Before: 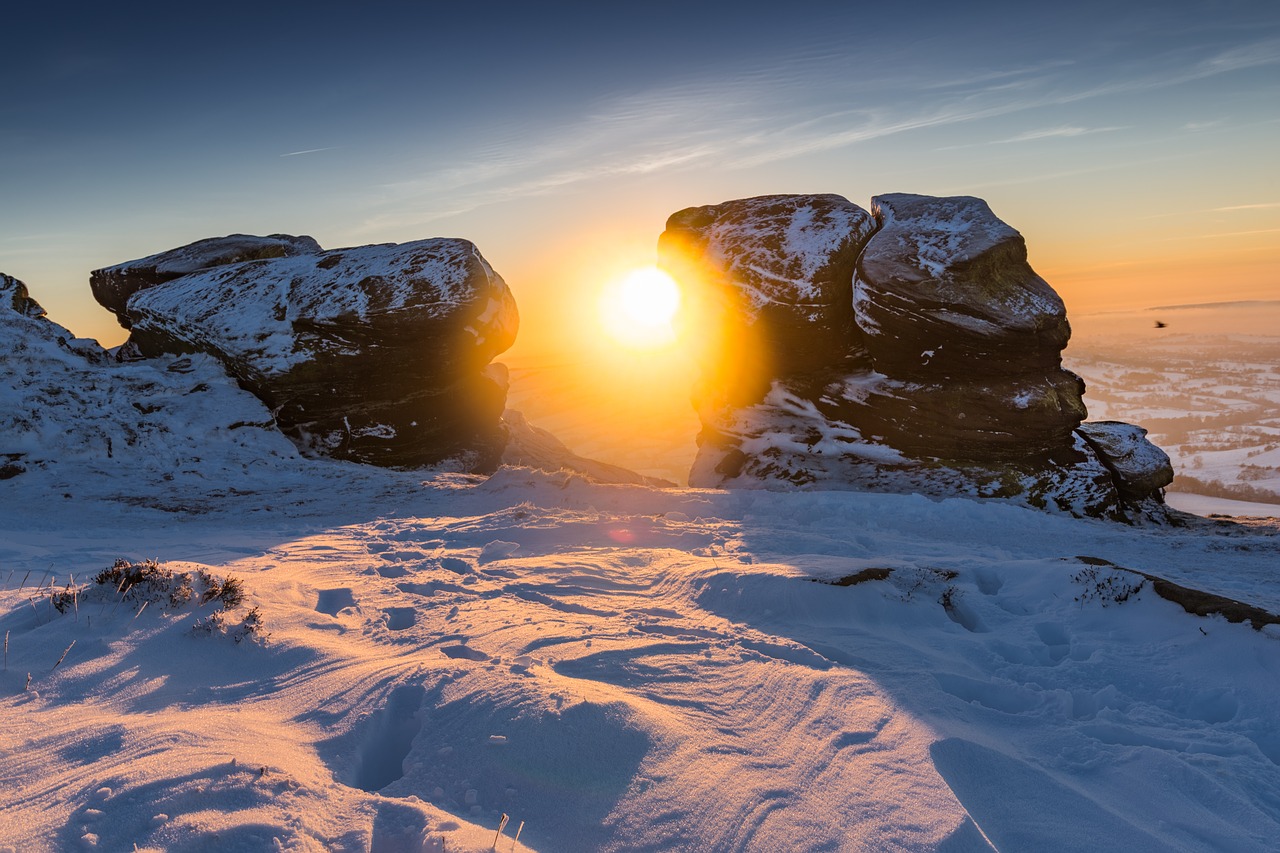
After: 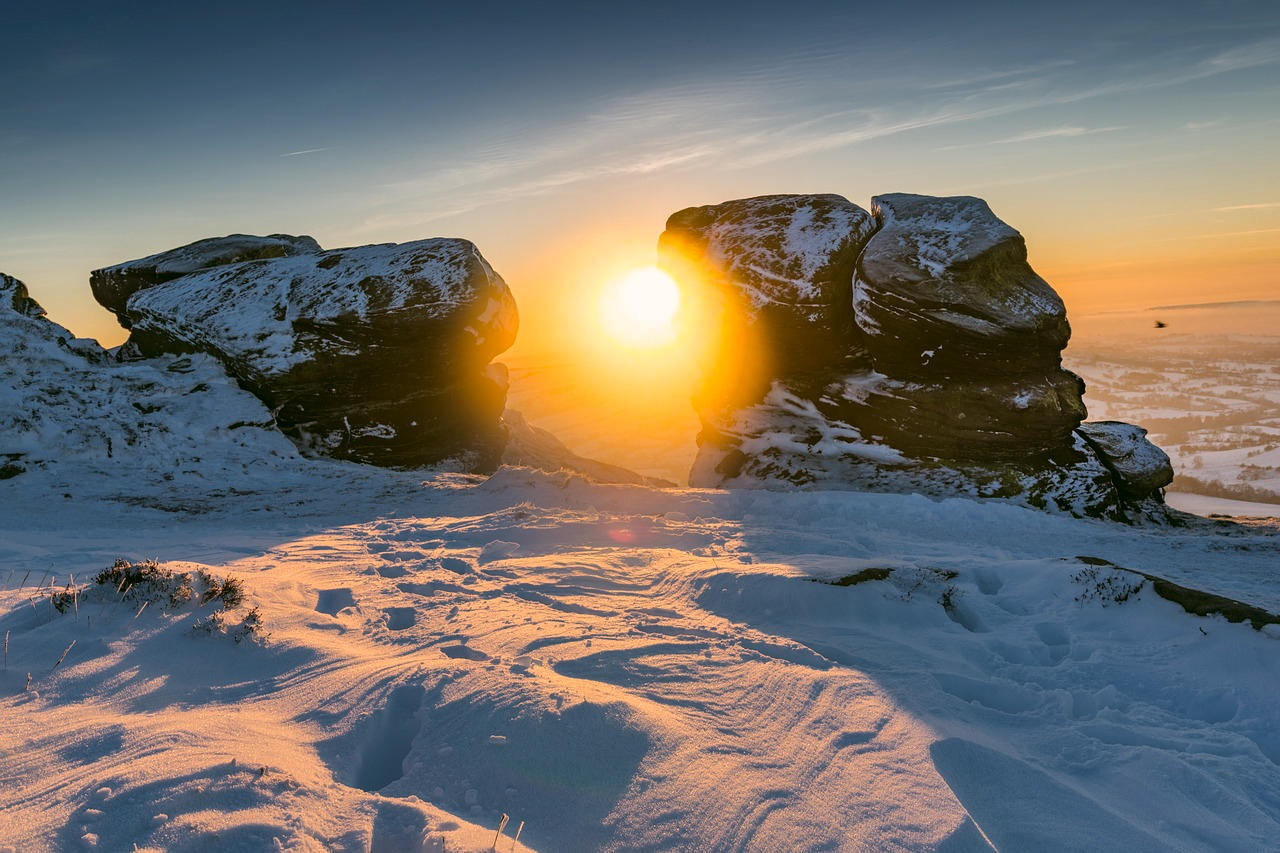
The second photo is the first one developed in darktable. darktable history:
shadows and highlights: soften with gaussian
color correction: highlights a* 4.02, highlights b* 4.98, shadows a* -7.55, shadows b* 4.98
